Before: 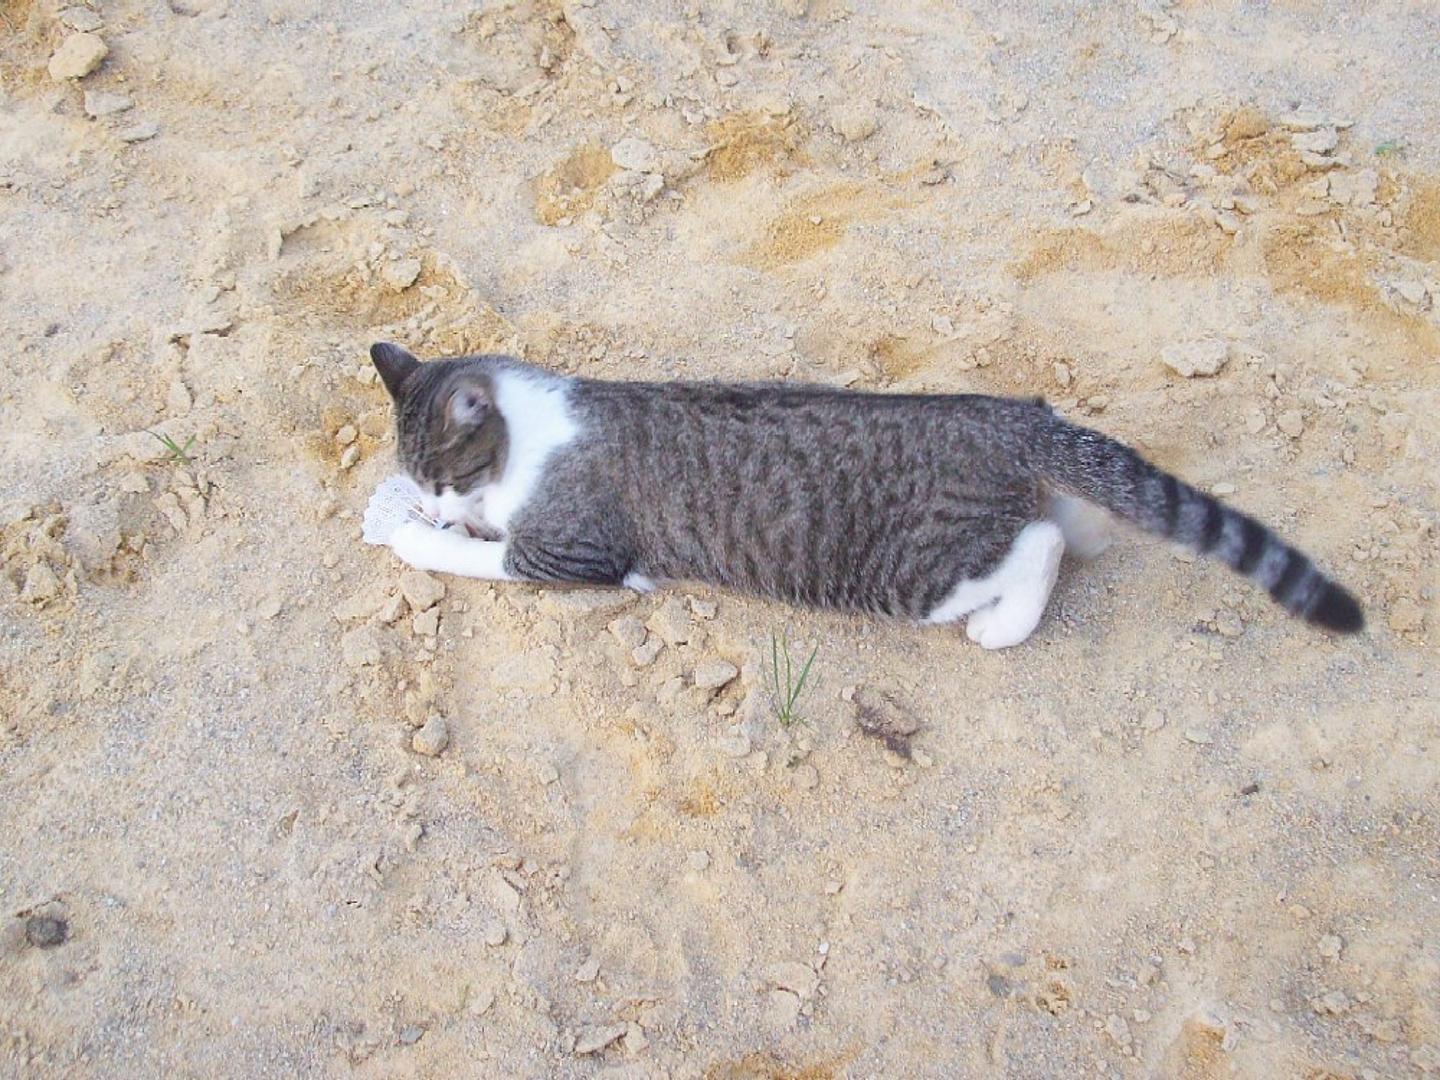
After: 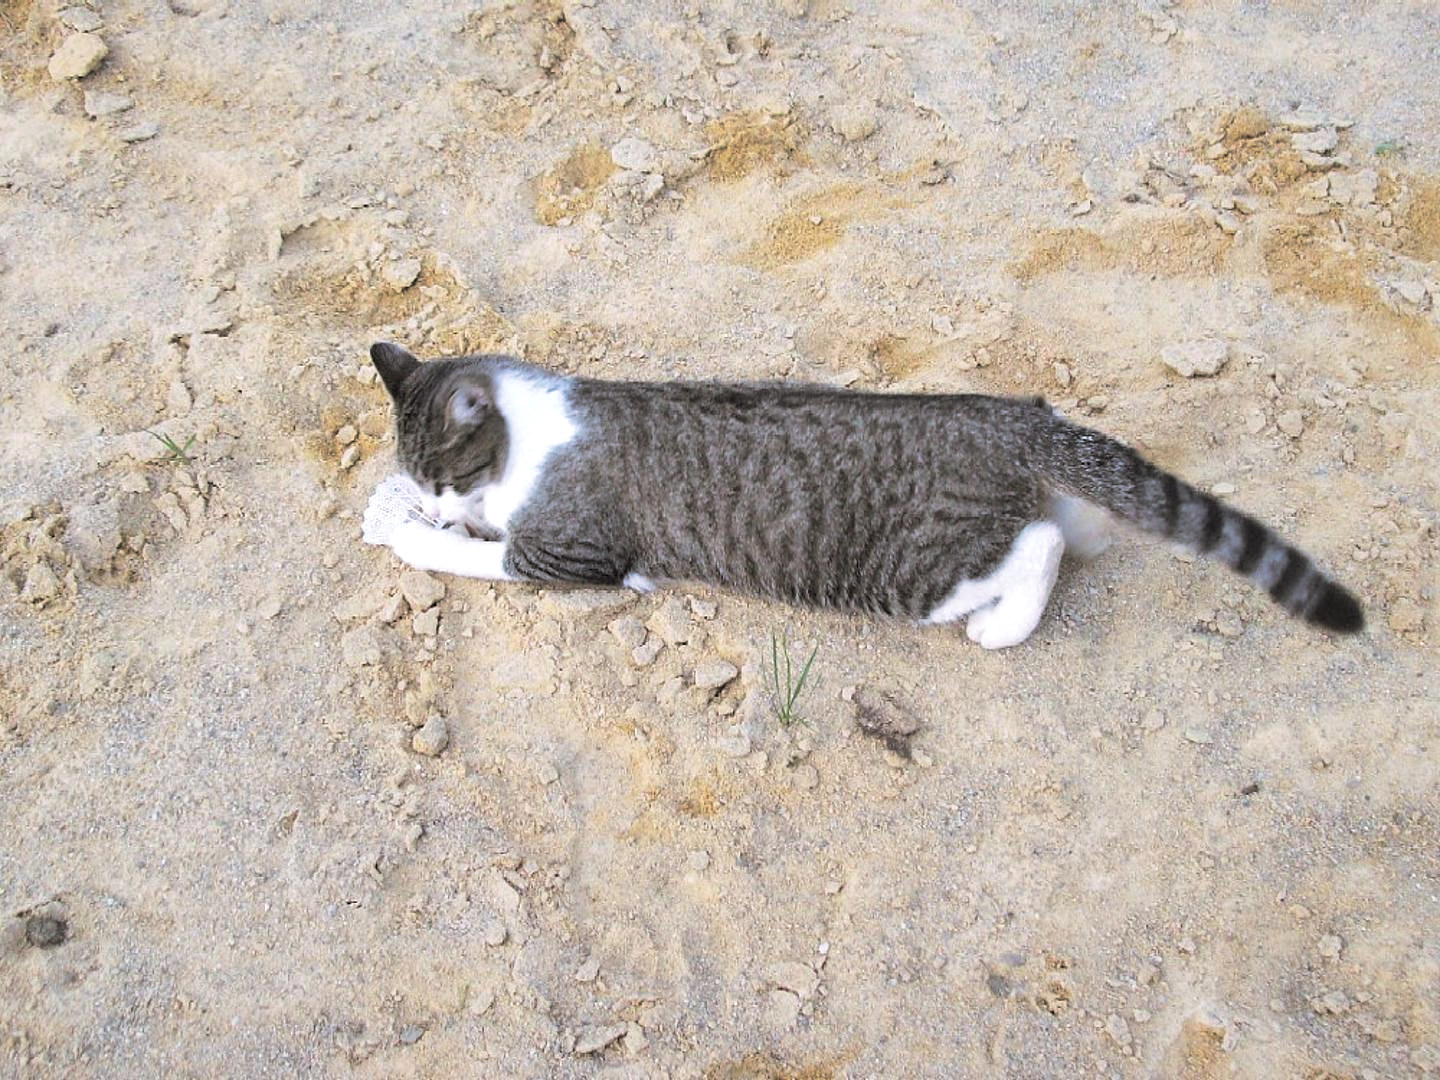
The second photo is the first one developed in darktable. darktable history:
split-toning: shadows › hue 46.8°, shadows › saturation 0.17, highlights › hue 316.8°, highlights › saturation 0.27, balance -51.82
contrast equalizer: octaves 7, y [[0.6 ×6], [0.55 ×6], [0 ×6], [0 ×6], [0 ×6]], mix 0.53
